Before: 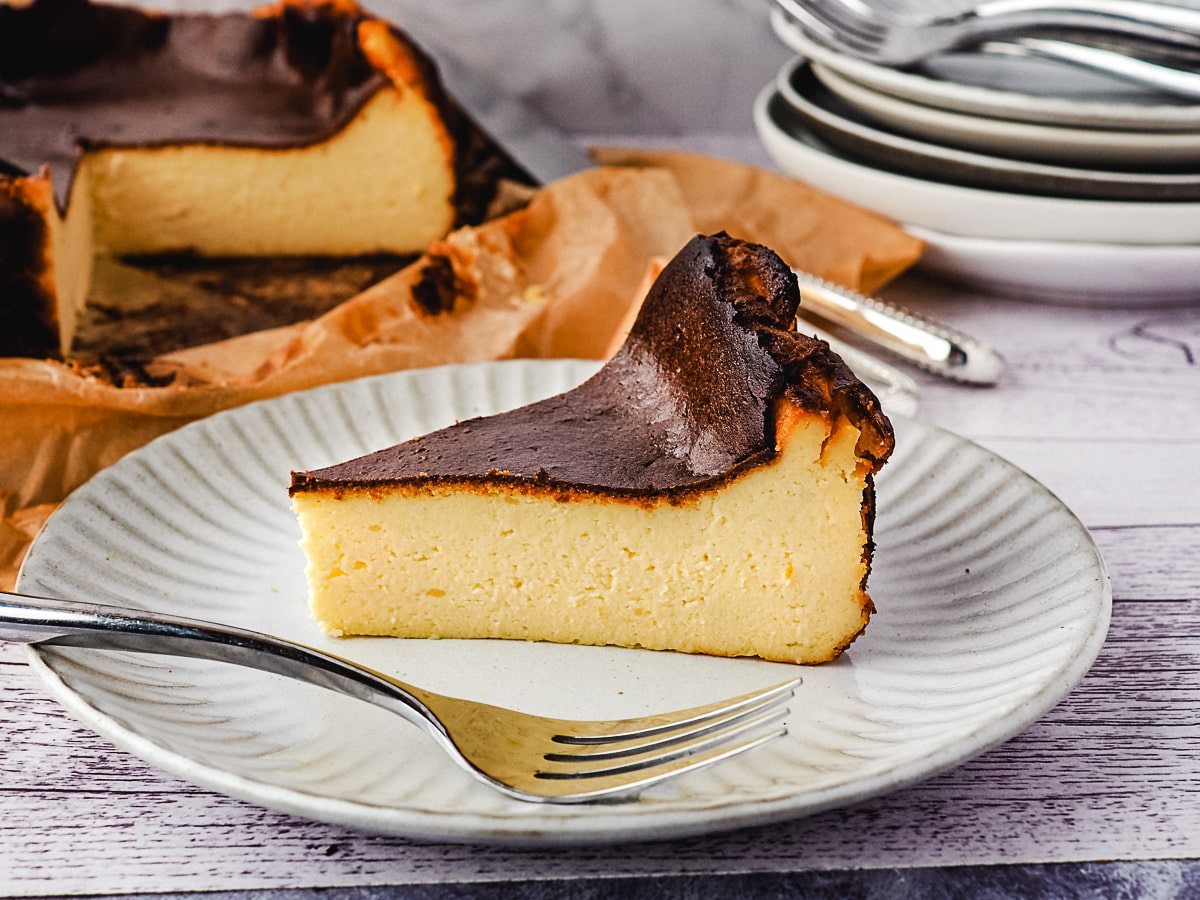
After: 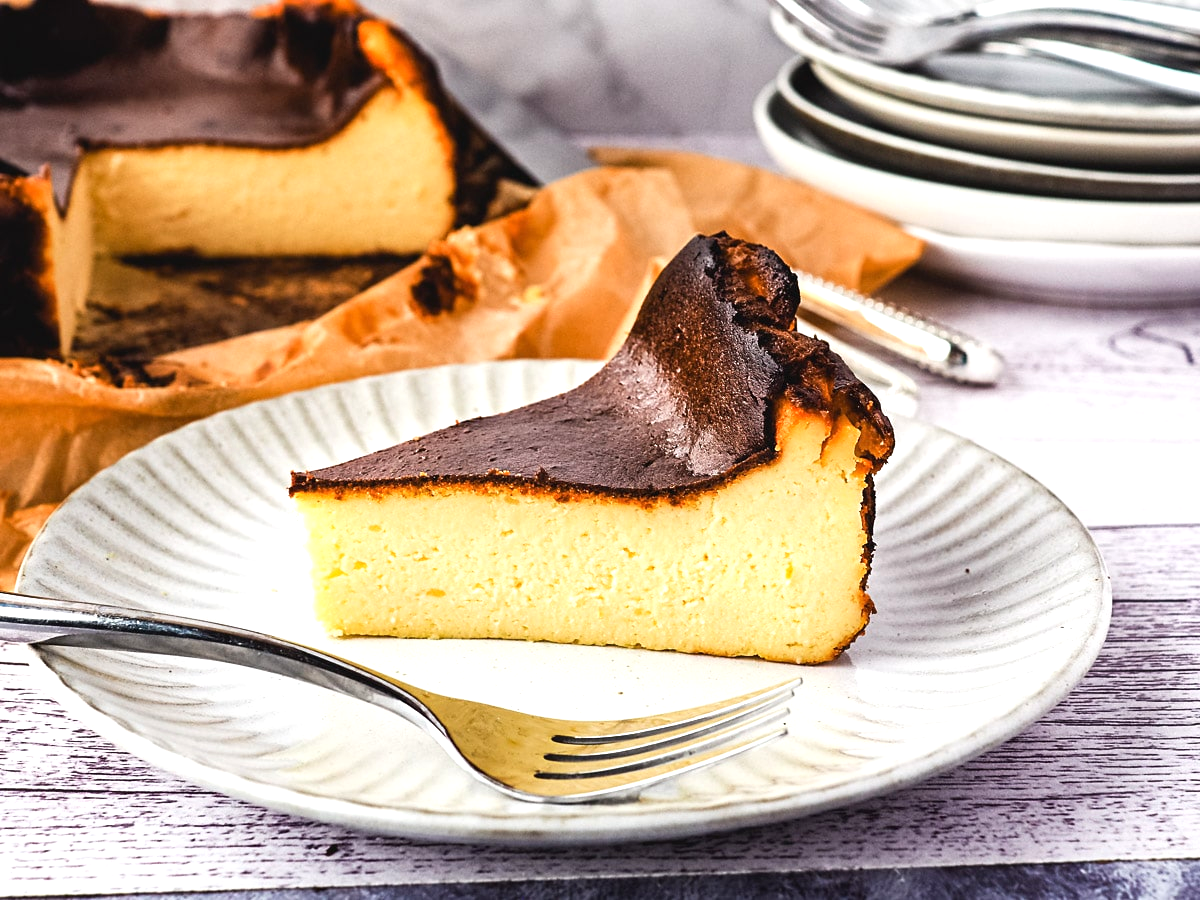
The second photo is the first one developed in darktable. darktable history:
exposure: exposure 0.64 EV, compensate exposure bias true, compensate highlight preservation false
